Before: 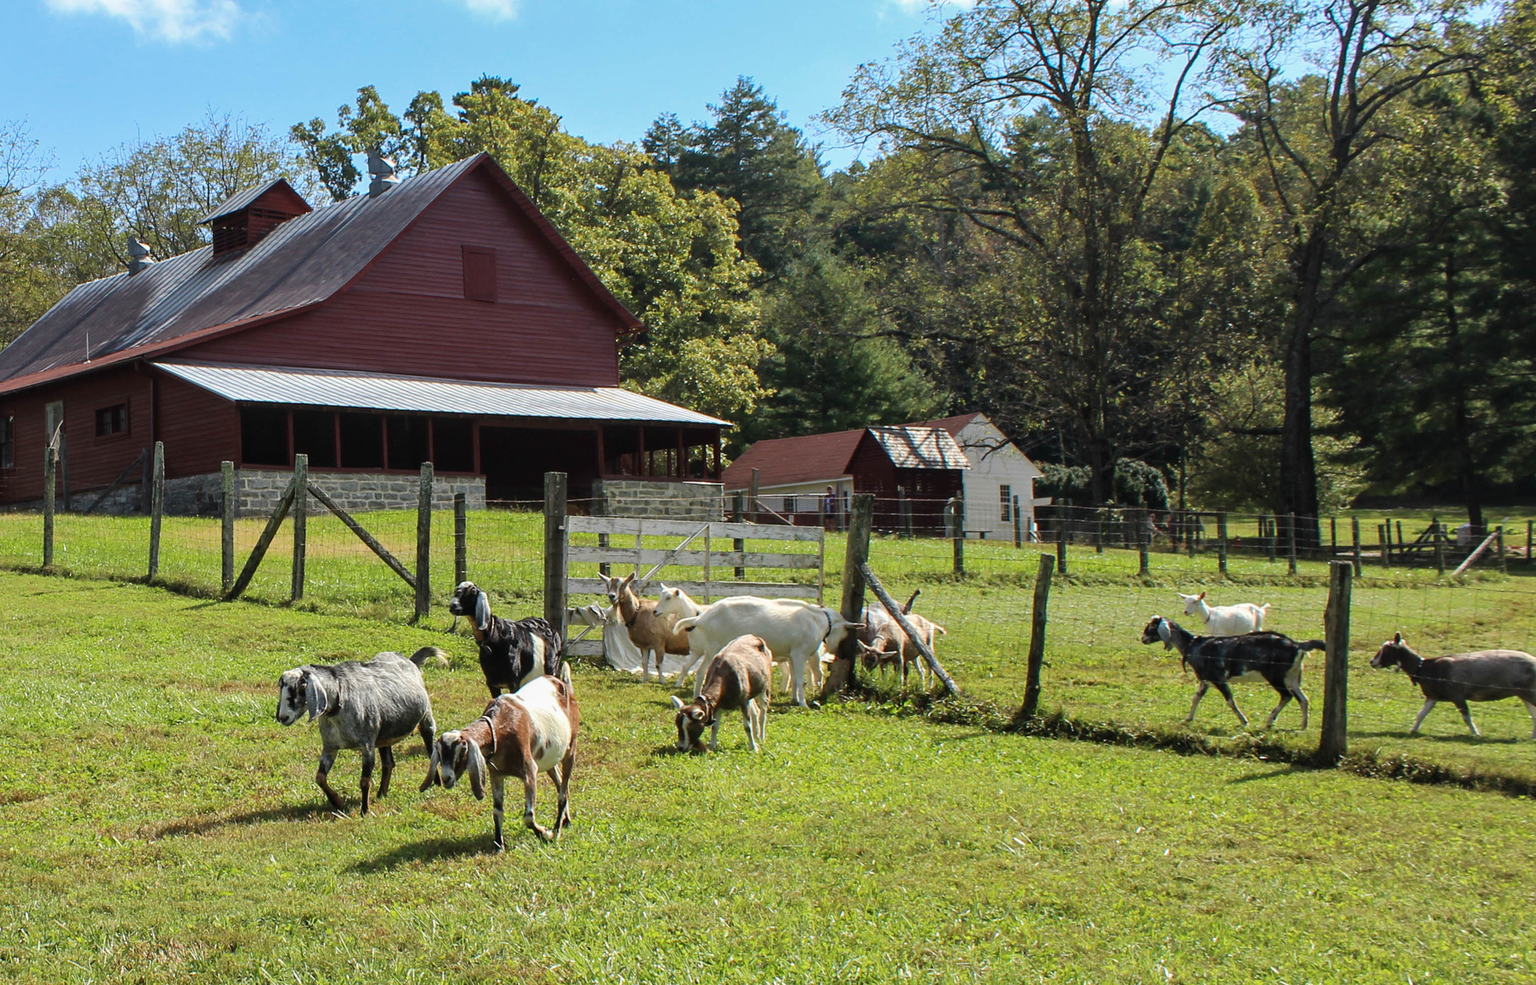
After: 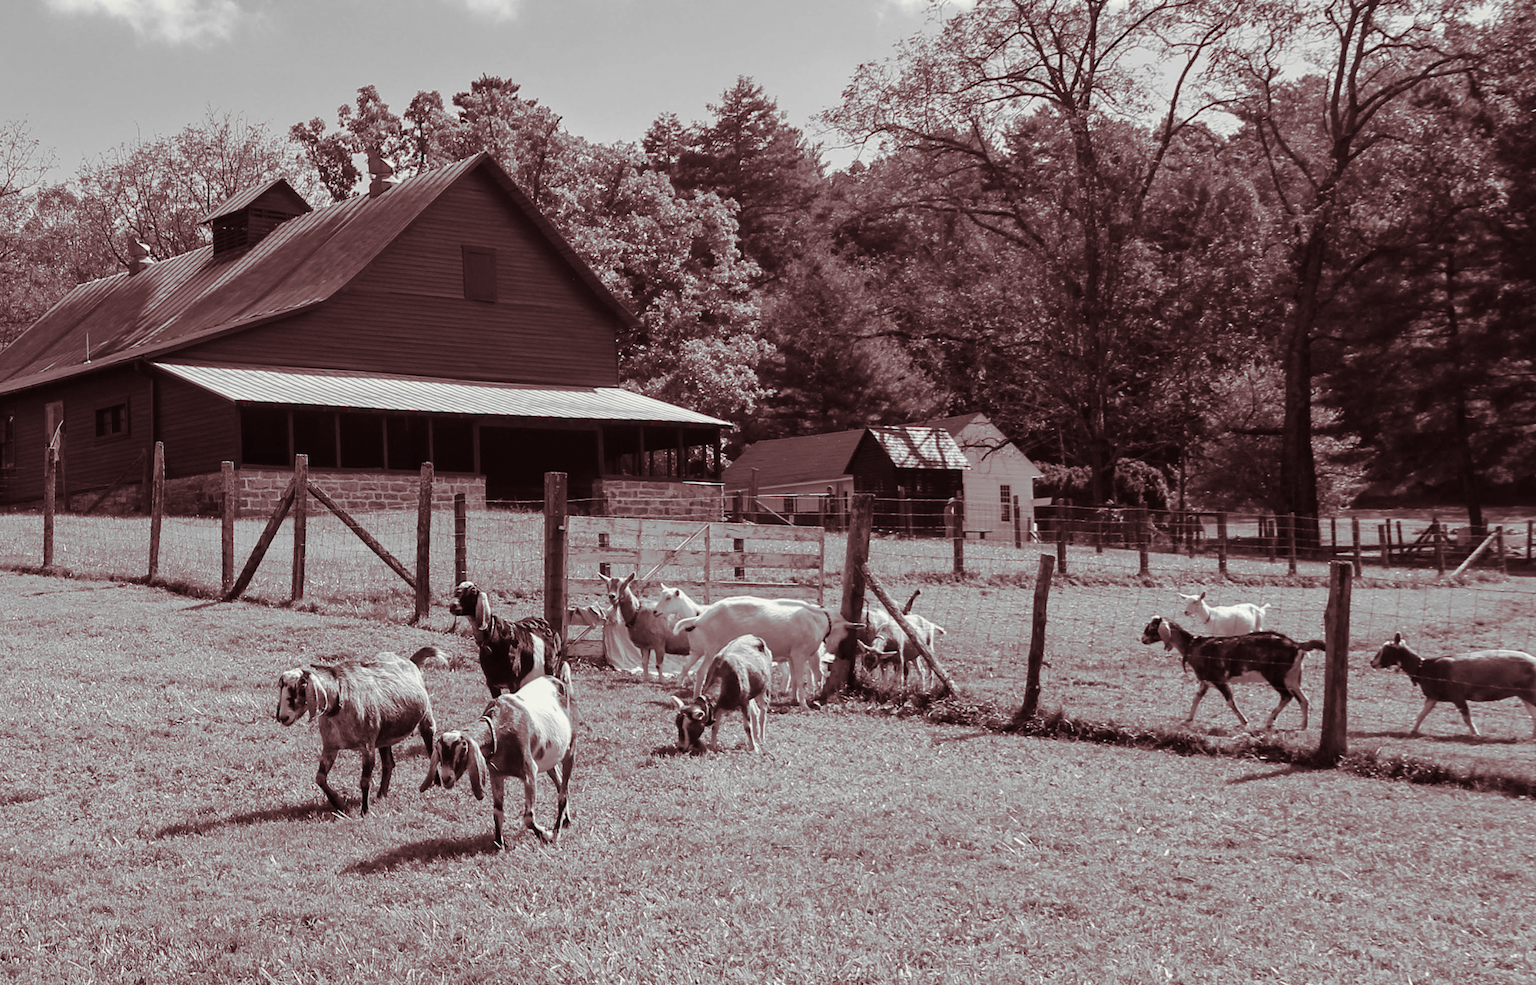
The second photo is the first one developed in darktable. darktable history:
split-toning: on, module defaults
exposure: exposure -0.048 EV, compensate highlight preservation false
monochrome: a -35.87, b 49.73, size 1.7
color balance rgb: linear chroma grading › global chroma 15%, perceptual saturation grading › global saturation 30%
